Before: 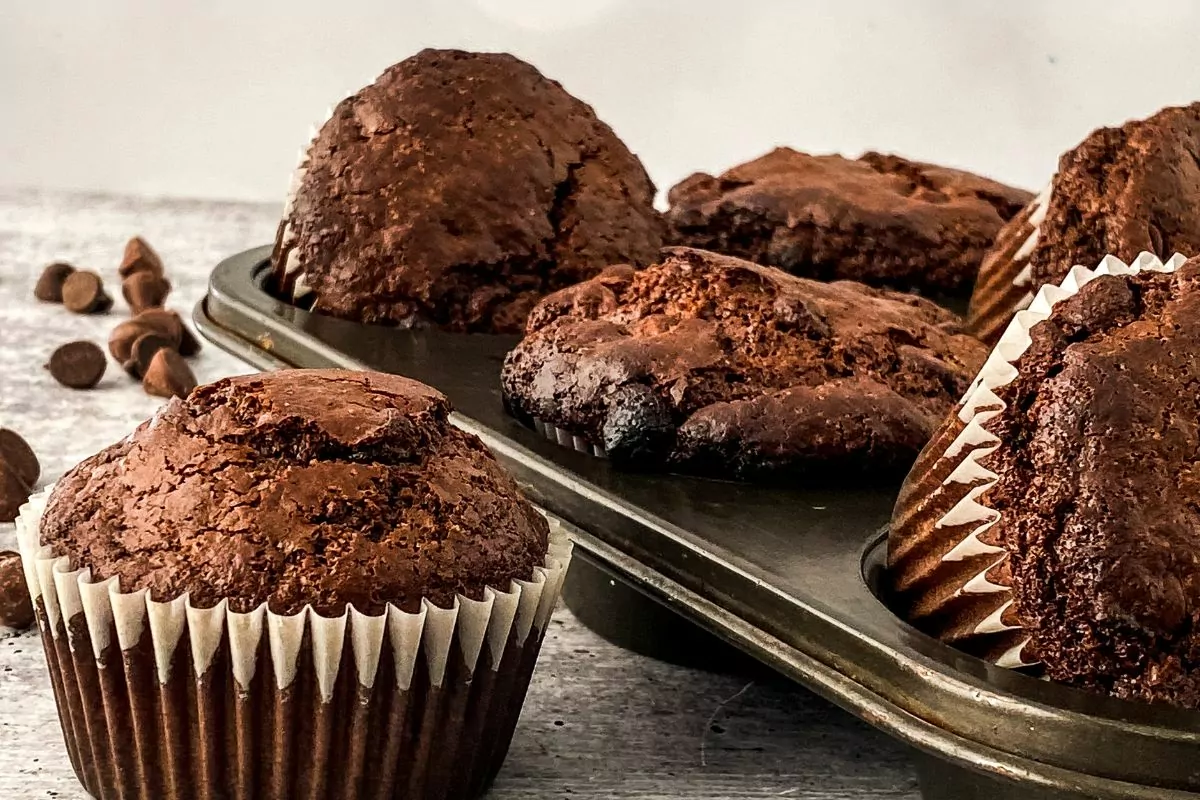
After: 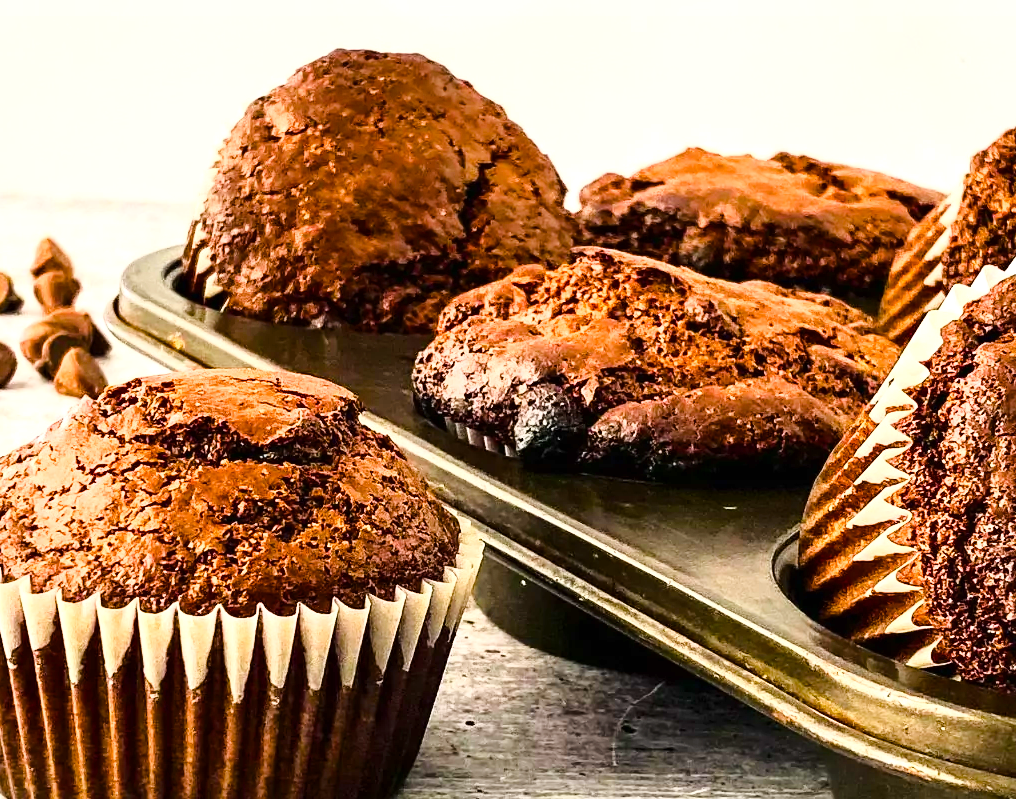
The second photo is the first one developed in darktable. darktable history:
base curve: curves: ch0 [(0, 0) (0.028, 0.03) (0.121, 0.232) (0.46, 0.748) (0.859, 0.968) (1, 1)]
crop: left 7.424%, right 7.857%
exposure: black level correction 0, exposure 0.692 EV, compensate highlight preservation false
color balance rgb: linear chroma grading › global chroma 20.033%, perceptual saturation grading › global saturation 20%, perceptual saturation grading › highlights -25.284%, perceptual saturation grading › shadows 25.527%
